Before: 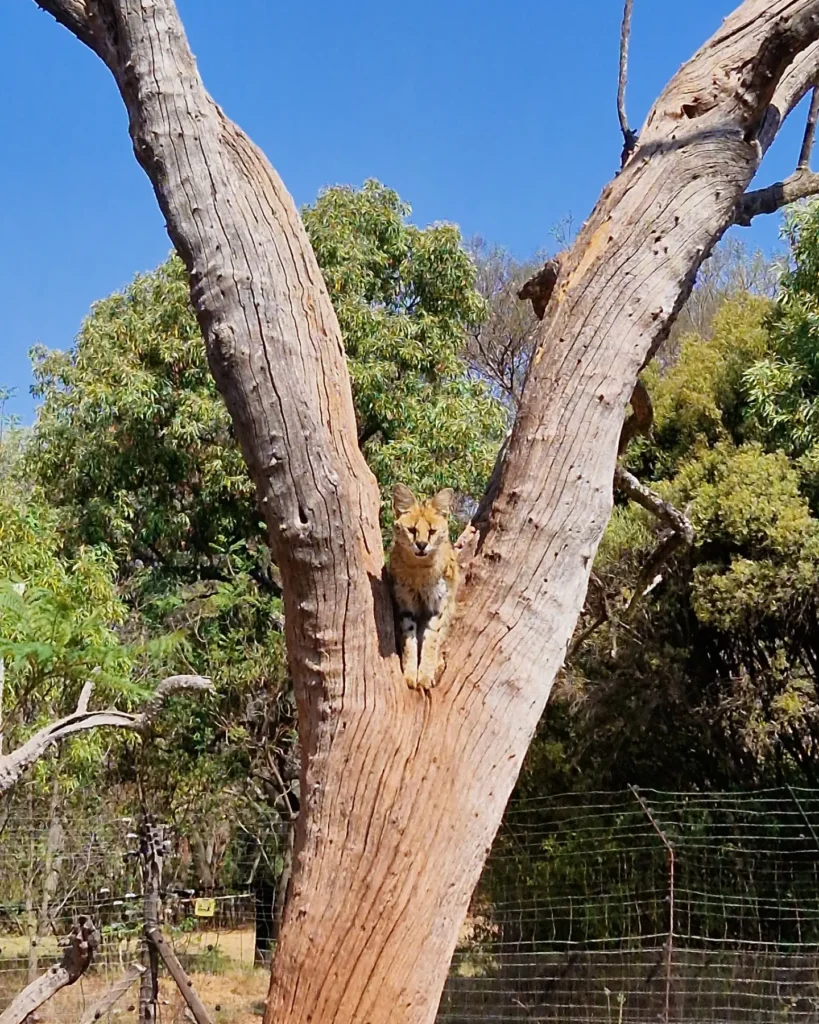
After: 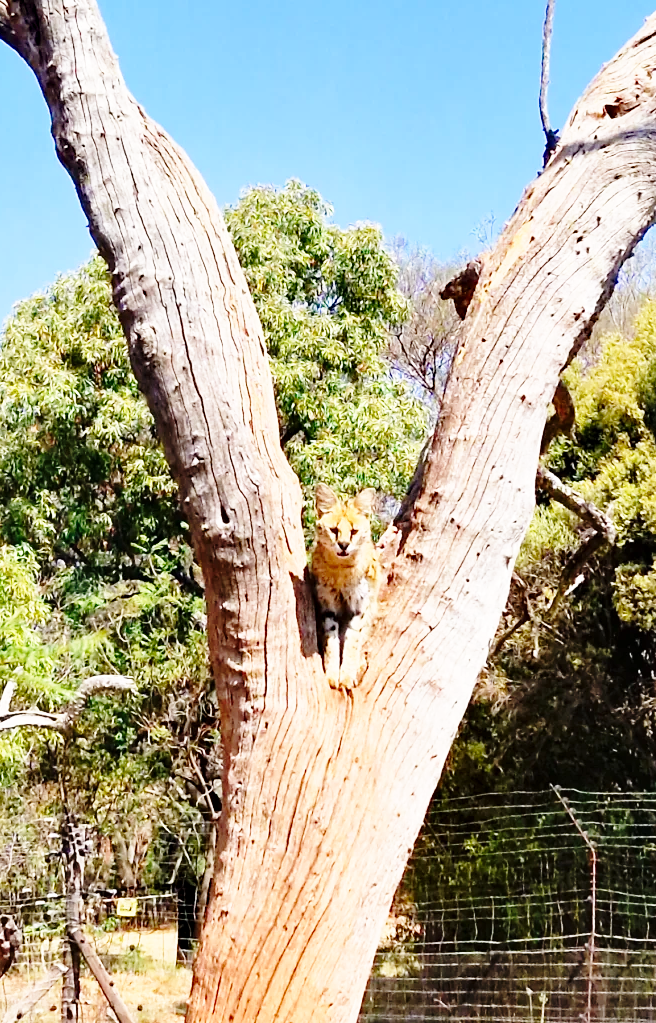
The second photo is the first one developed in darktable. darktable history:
crop and rotate: left 9.597%, right 10.195%
base curve: curves: ch0 [(0, 0) (0.028, 0.03) (0.105, 0.232) (0.387, 0.748) (0.754, 0.968) (1, 1)], fusion 1, exposure shift 0.576, preserve colors none
